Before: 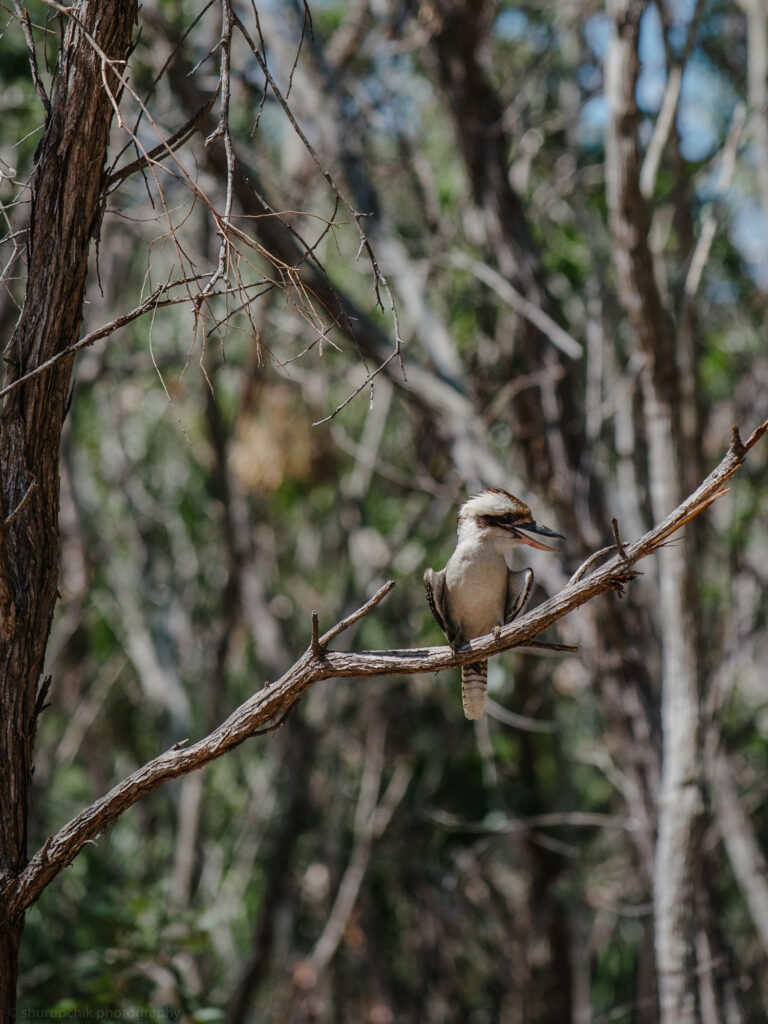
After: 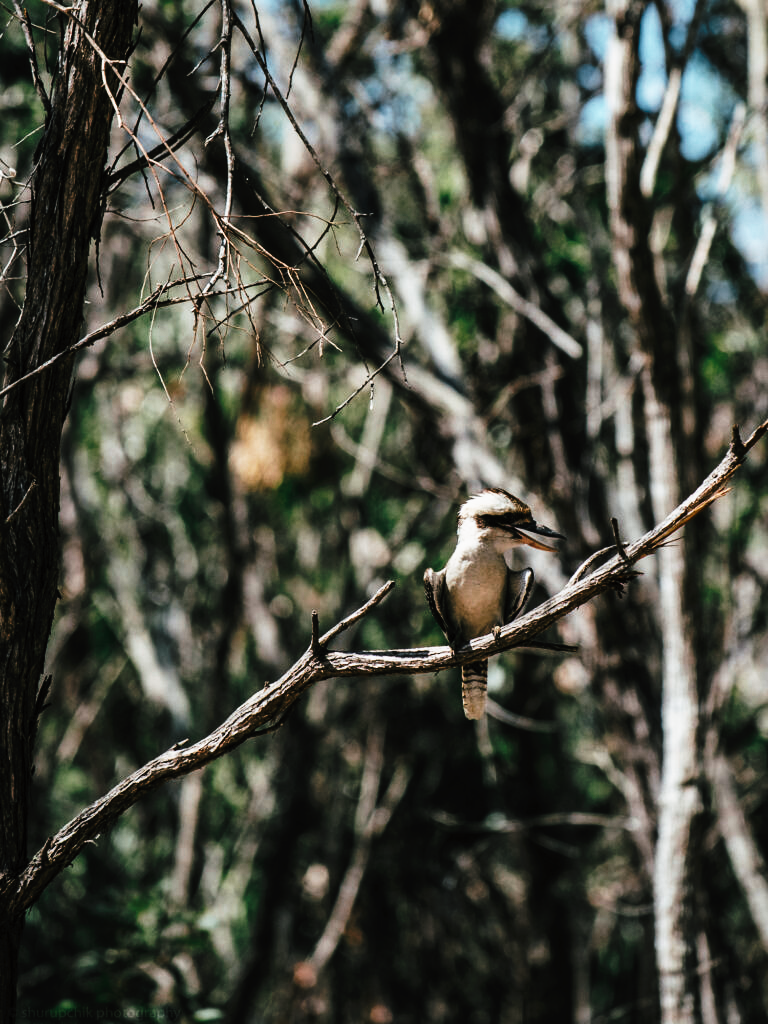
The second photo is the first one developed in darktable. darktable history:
tone curve: curves: ch0 [(0, 0) (0.003, 0.003) (0.011, 0.006) (0.025, 0.012) (0.044, 0.02) (0.069, 0.023) (0.1, 0.029) (0.136, 0.037) (0.177, 0.058) (0.224, 0.084) (0.277, 0.137) (0.335, 0.209) (0.399, 0.336) (0.468, 0.478) (0.543, 0.63) (0.623, 0.789) (0.709, 0.903) (0.801, 0.967) (0.898, 0.987) (1, 1)], preserve colors none
color look up table: target L [97.31, 84.3, 84.08, 66.02, 62.27, 54.42, 65.34, 74.89, 62.78, 47.88, 34.38, 23.09, 2.847, 200, 74.28, 63.6, 69.68, 53.6, 42.65, 45.9, 52.86, 42.86, 31.57, 28.84, 15.7, 15.4, 84.36, 69.48, 63.22, 41.88, 49.76, 54.54, 42.94, 50, 40.42, 39.77, 35.34, 32.56, 33.44, 33.58, 26.24, 8.474, 53.82, 73.21, 53.26, 52.58, 50.74, 36.23, 30.83], target a [-0.321, 4.421, -17.25, 2.864, -23.87, -16.63, -4.036, -4.189, -20.39, -24.2, -15.36, -17.44, -0.198, 0, 12.55, 5.788, 7.458, 25.07, 34.6, 22.11, 9.81, 6.88, 21.72, 22.27, -0.829, 5.968, 6.218, 17.44, -1.12, 36.34, 32.94, 8.454, 37.04, 17.35, 31.62, -3.963, 7.118, 27.84, 0.314, -0.065, 30.04, 4.677, -15.58, -15.31, -15.71, -14.45, -13.96, -8.398, -7.088], target b [8.85, 19.82, -8.574, 41.98, 2.213, -9.402, 41.05, 20.88, 9.727, 22.71, 10.04, 12.62, 0.89, 0, 0.546, 40.06, 23.13, -1.453, 23.77, 30.4, 12.21, 27.92, 40.66, 32.88, 4.772, 16.3, -3.368, -14.58, 1.056, -17.74, -15.84, -22.79, -22.59, -6.22, -17.07, -17.28, -21.05, -5.271, -17.2, -16.68, -30.79, -10.83, -10.84, -13, -9.77, -11.94, -10.94, -5.985, -9.525], num patches 49
